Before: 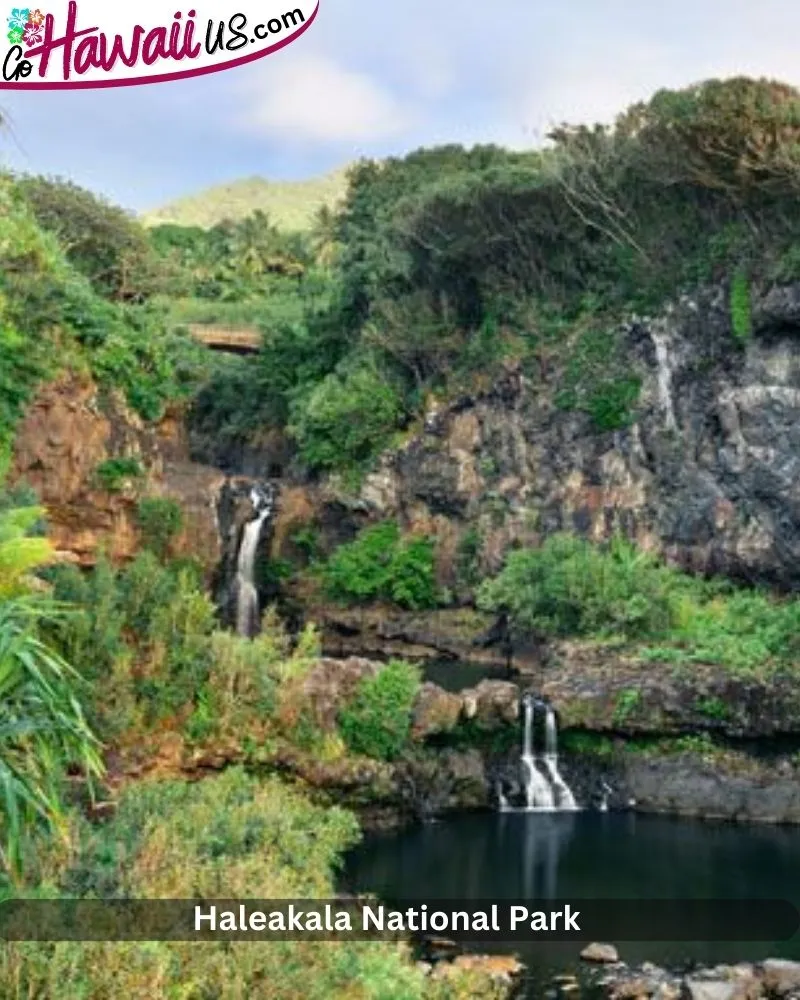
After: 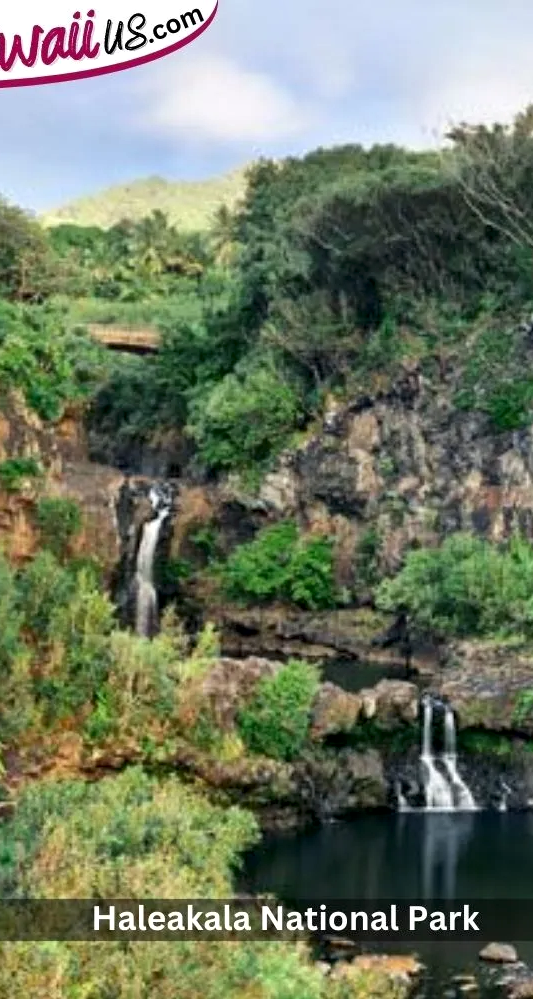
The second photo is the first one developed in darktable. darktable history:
crop and rotate: left 12.648%, right 20.685%
tone equalizer: on, module defaults
local contrast: mode bilateral grid, contrast 20, coarseness 50, detail 140%, midtone range 0.2
